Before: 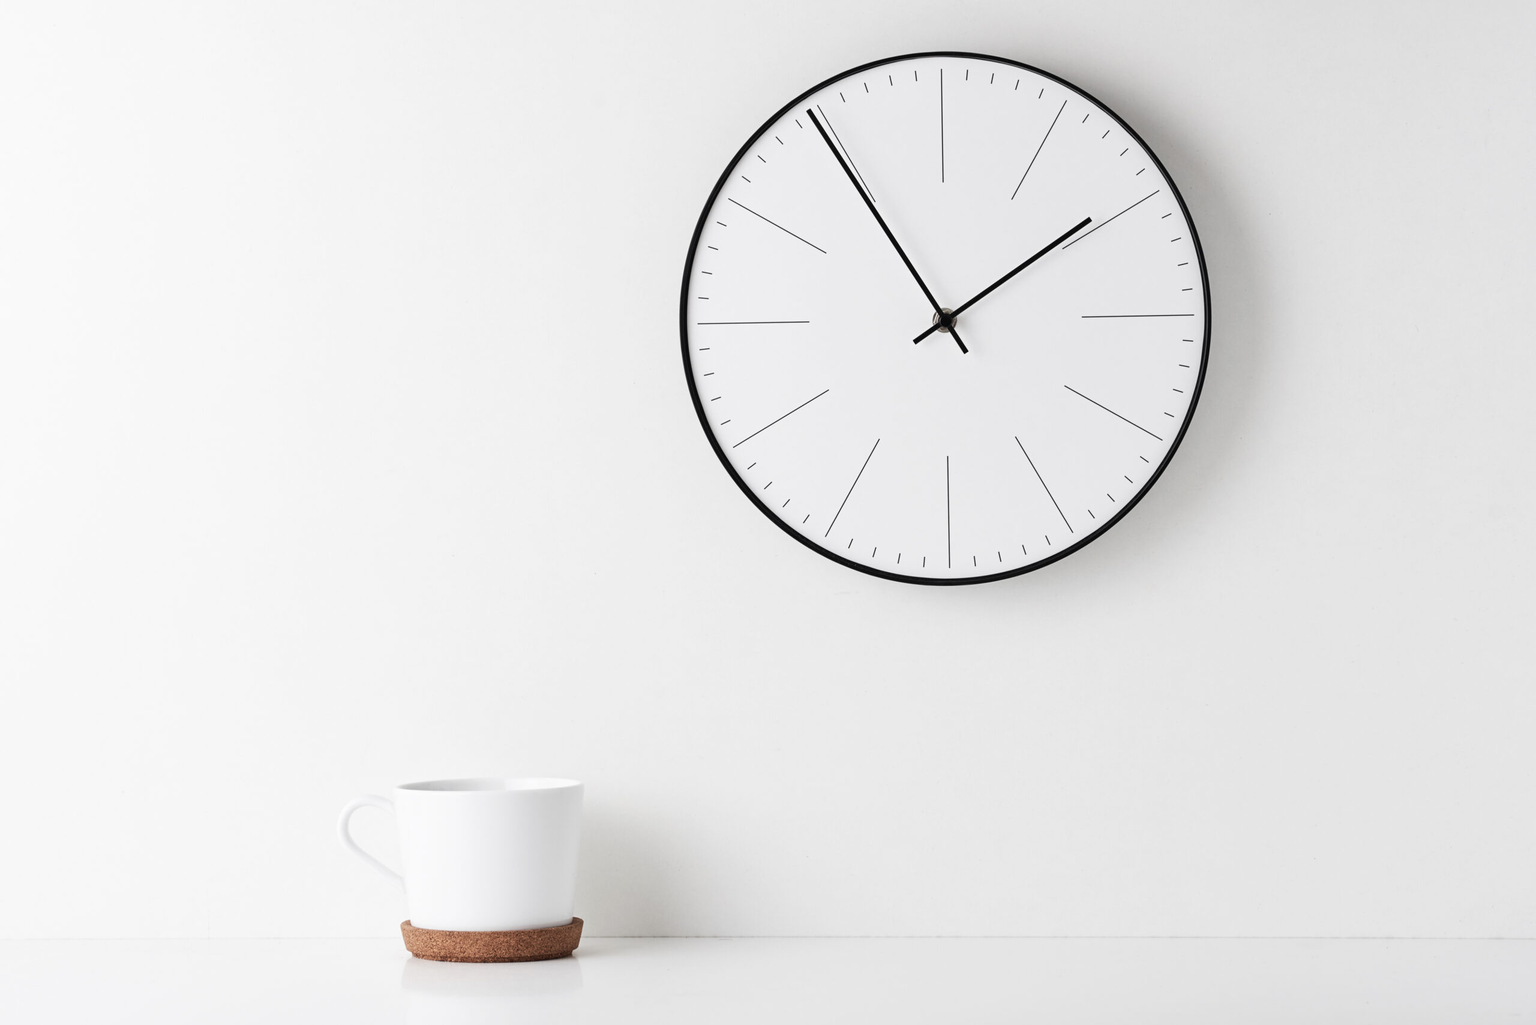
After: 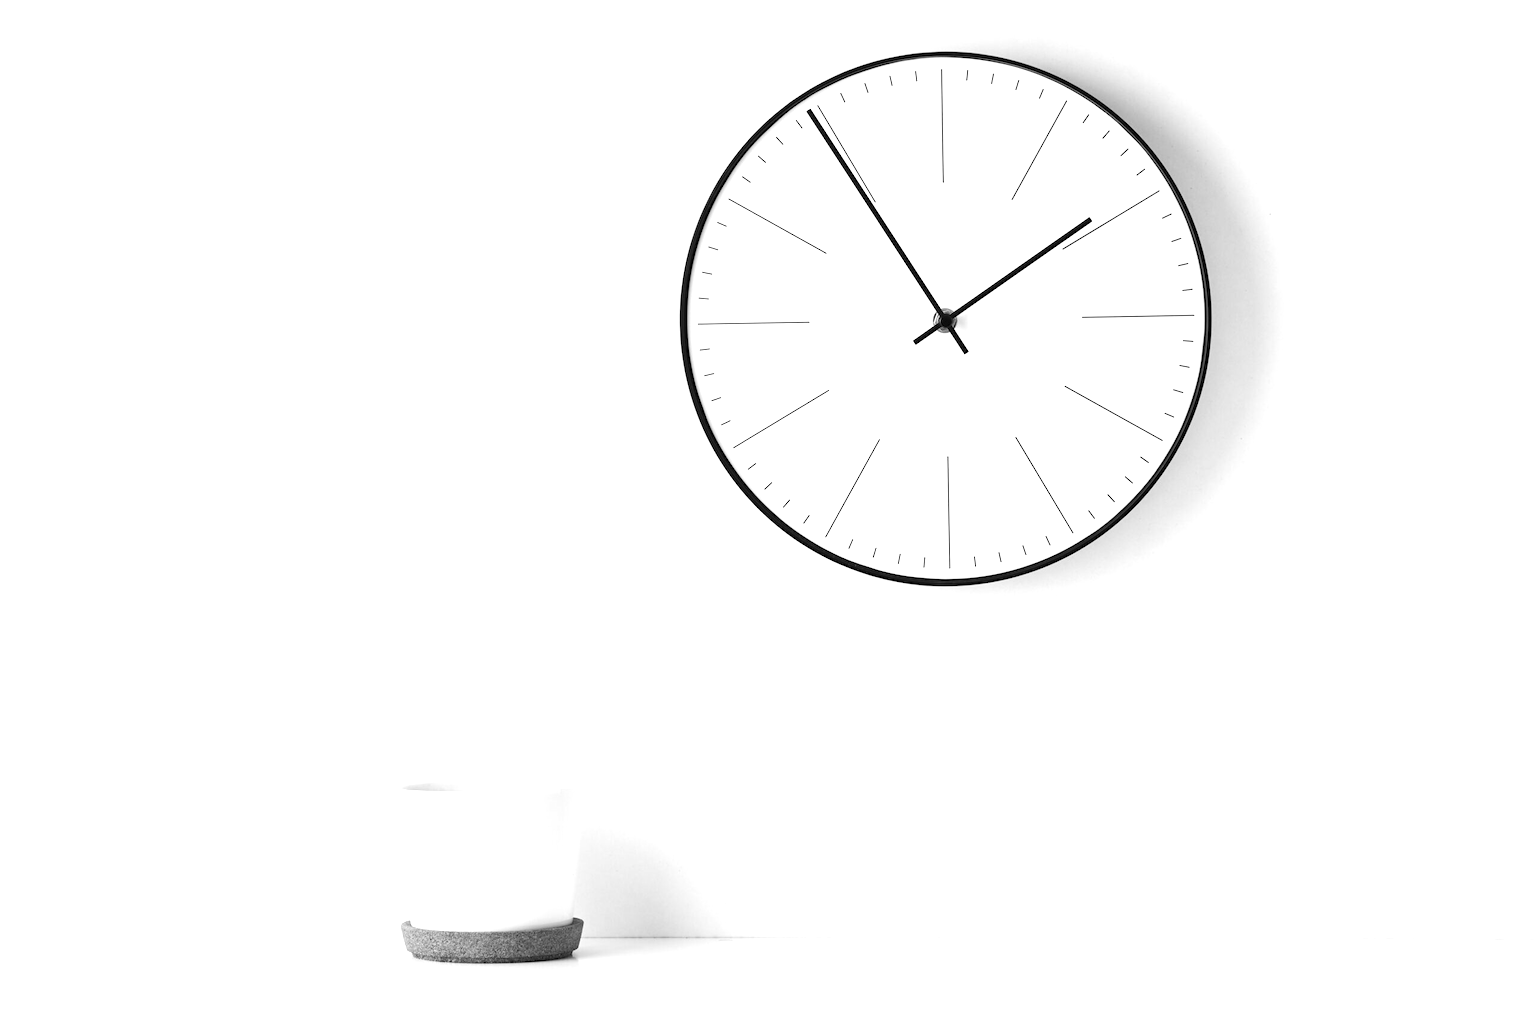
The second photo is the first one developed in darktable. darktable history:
monochrome: size 1
exposure: exposure 0.648 EV, compensate highlight preservation false
